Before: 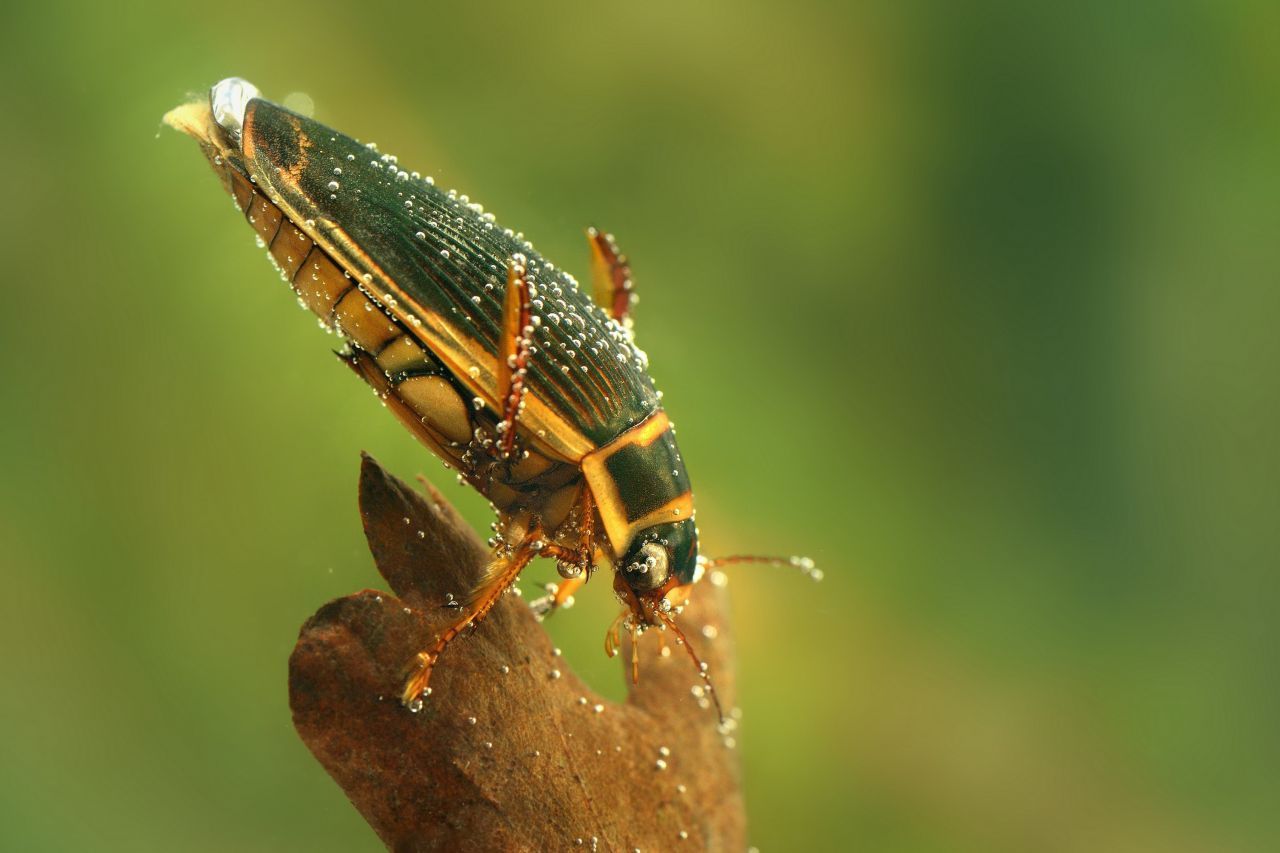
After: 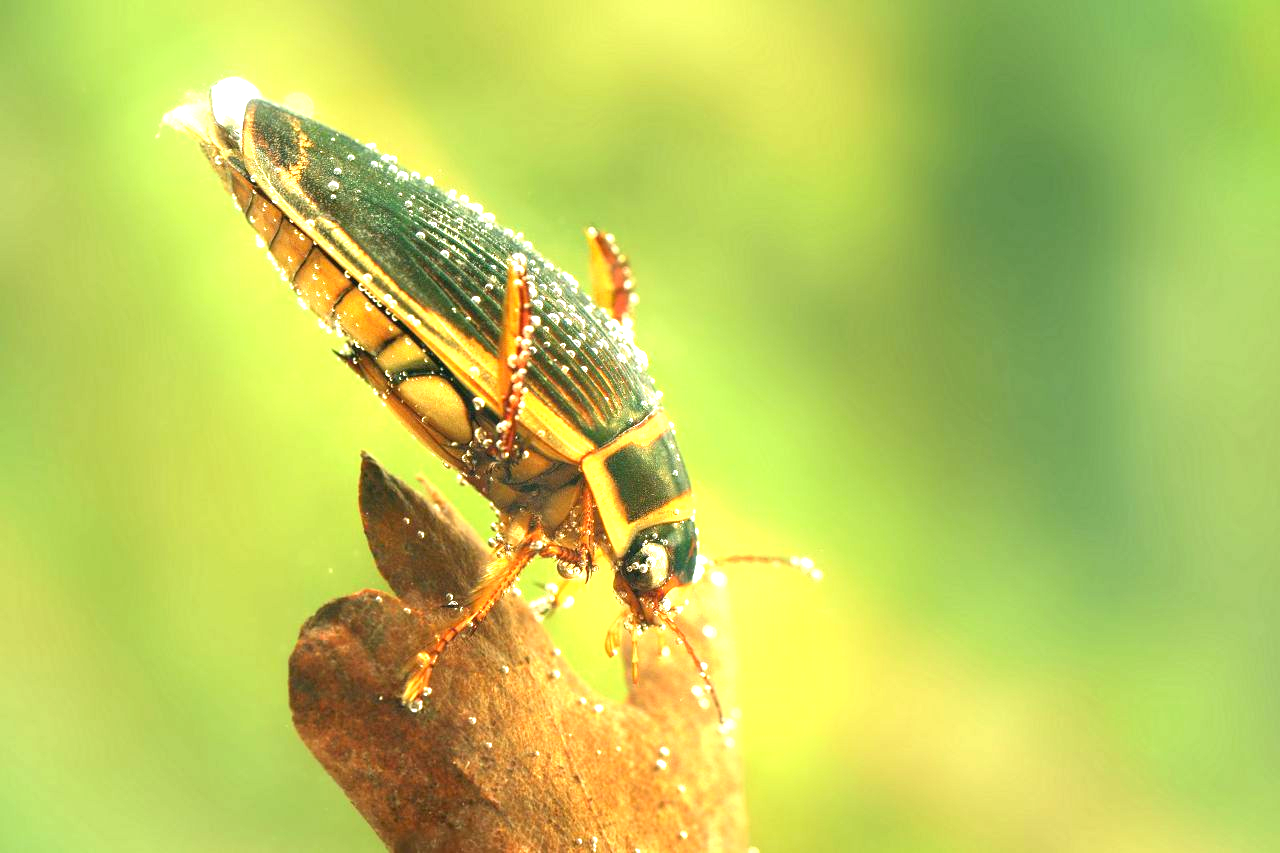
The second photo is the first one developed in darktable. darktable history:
exposure: black level correction 0, exposure 1.741 EV, compensate highlight preservation false
